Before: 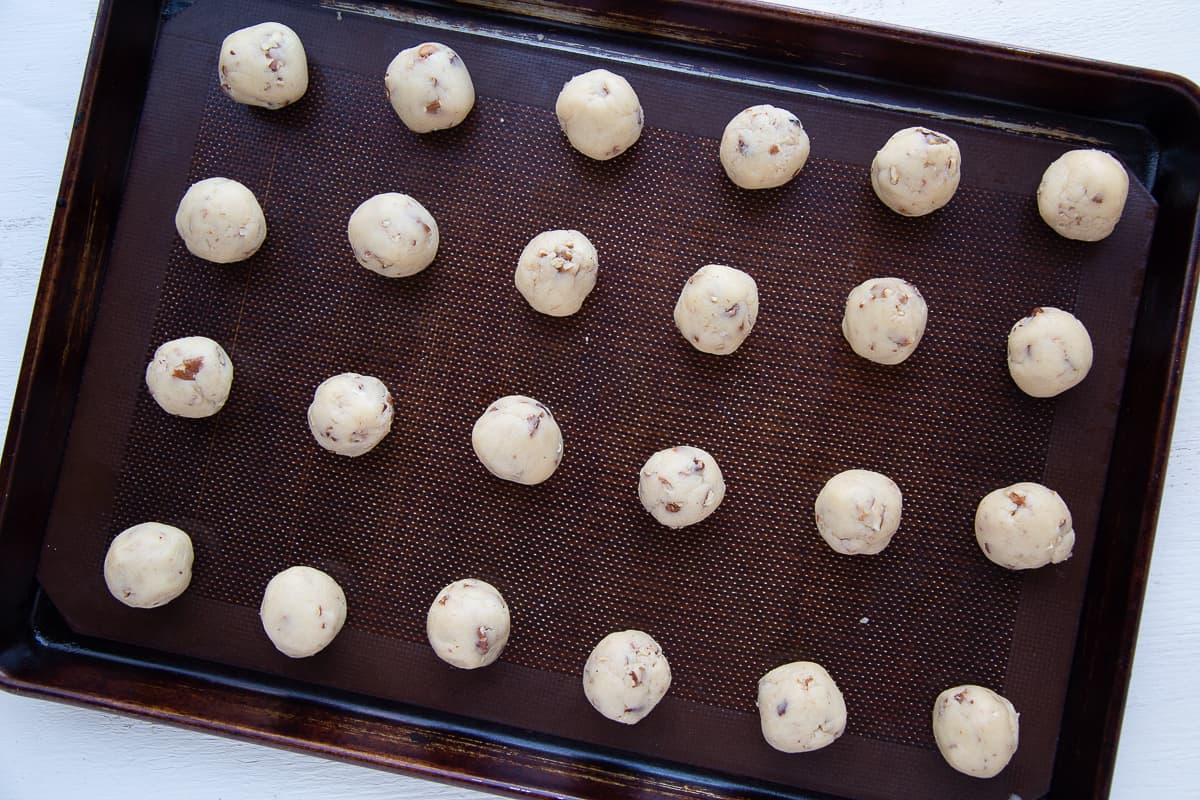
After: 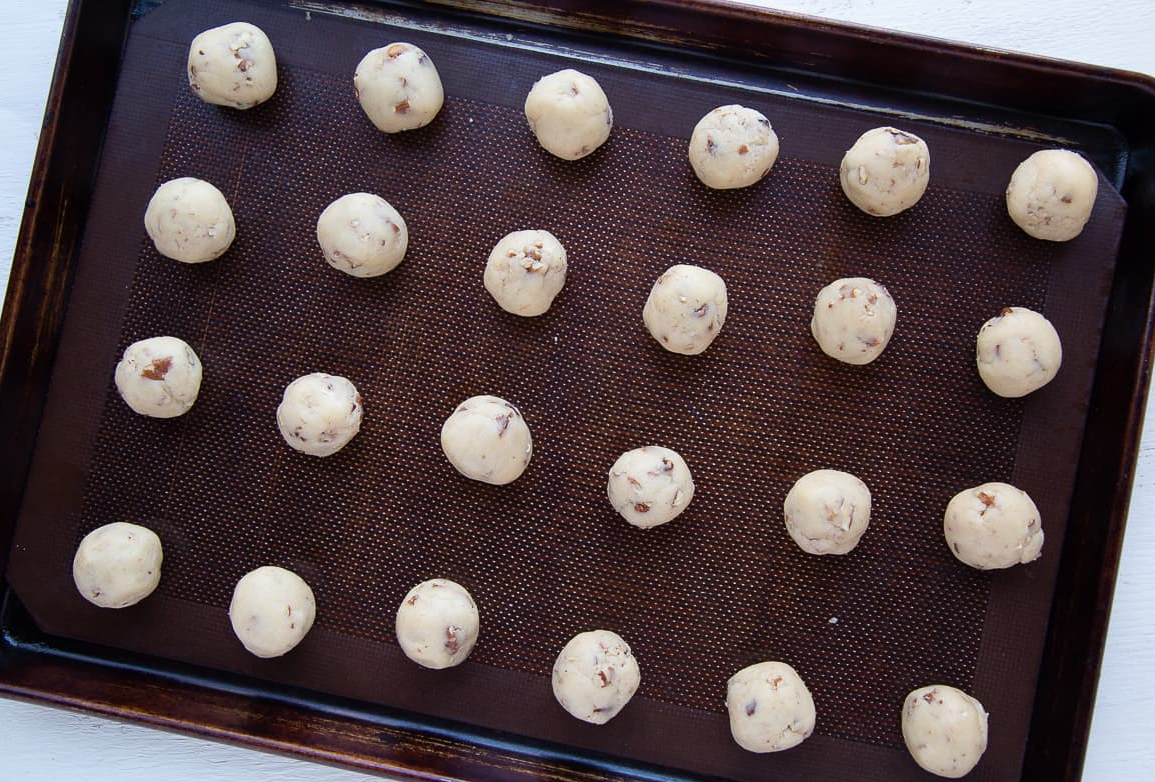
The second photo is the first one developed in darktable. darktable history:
crop and rotate: left 2.604%, right 1.093%, bottom 2.13%
